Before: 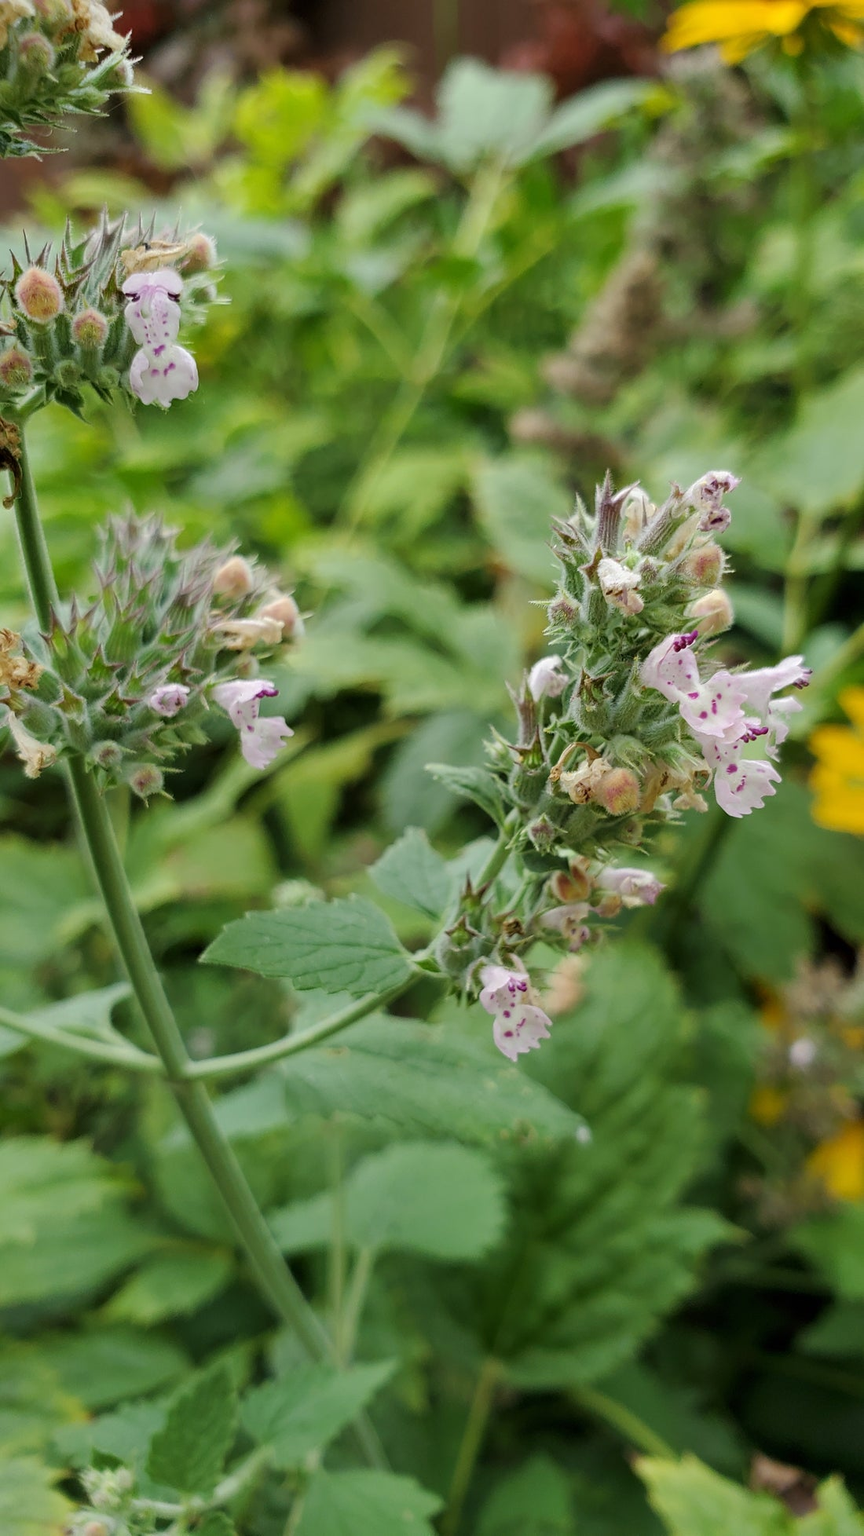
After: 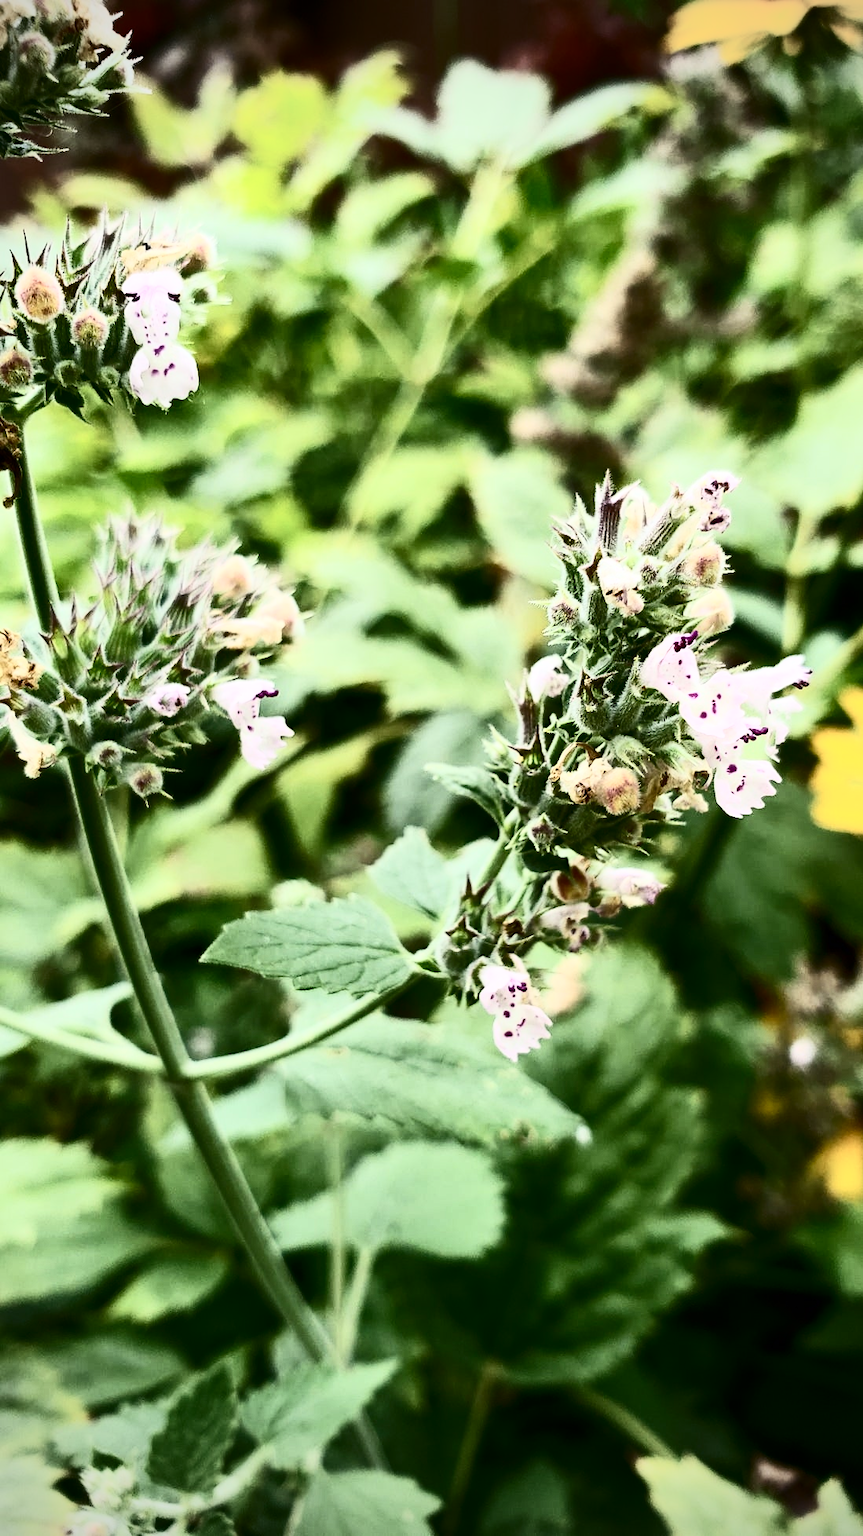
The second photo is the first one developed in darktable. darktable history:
contrast brightness saturation: contrast 0.93, brightness 0.2
vignetting: on, module defaults
